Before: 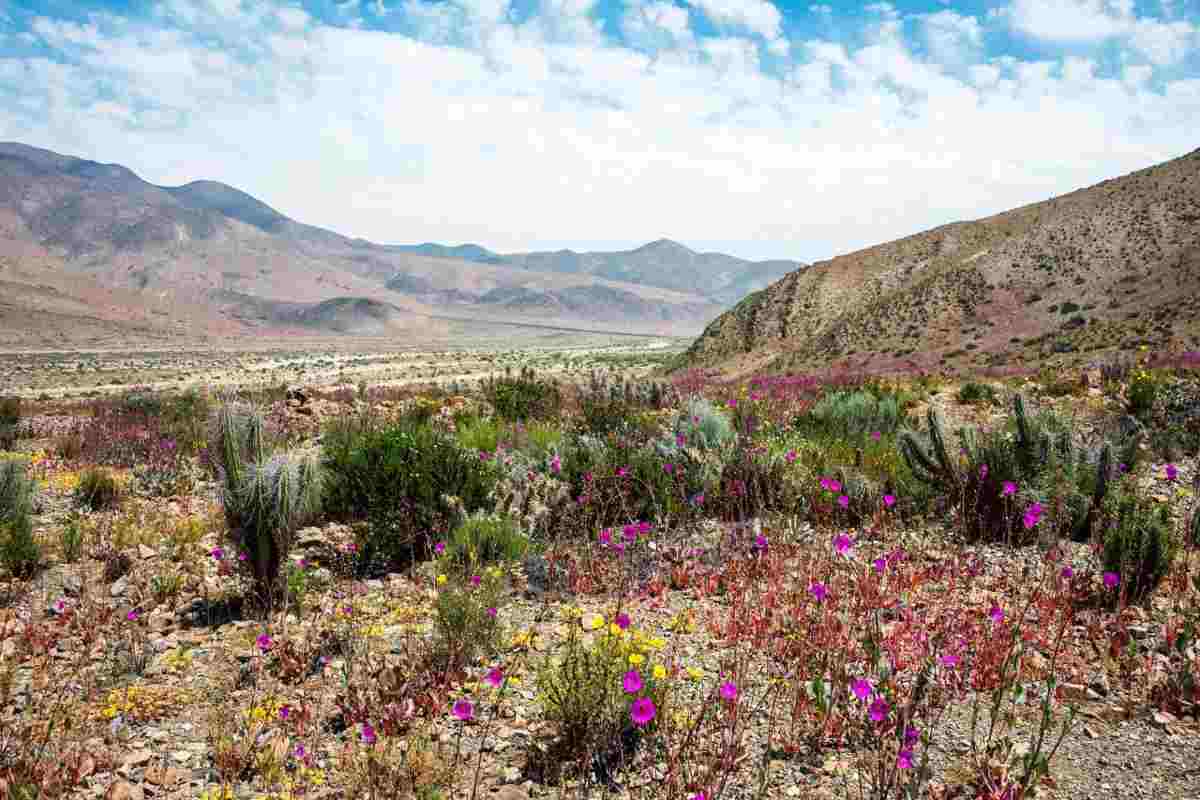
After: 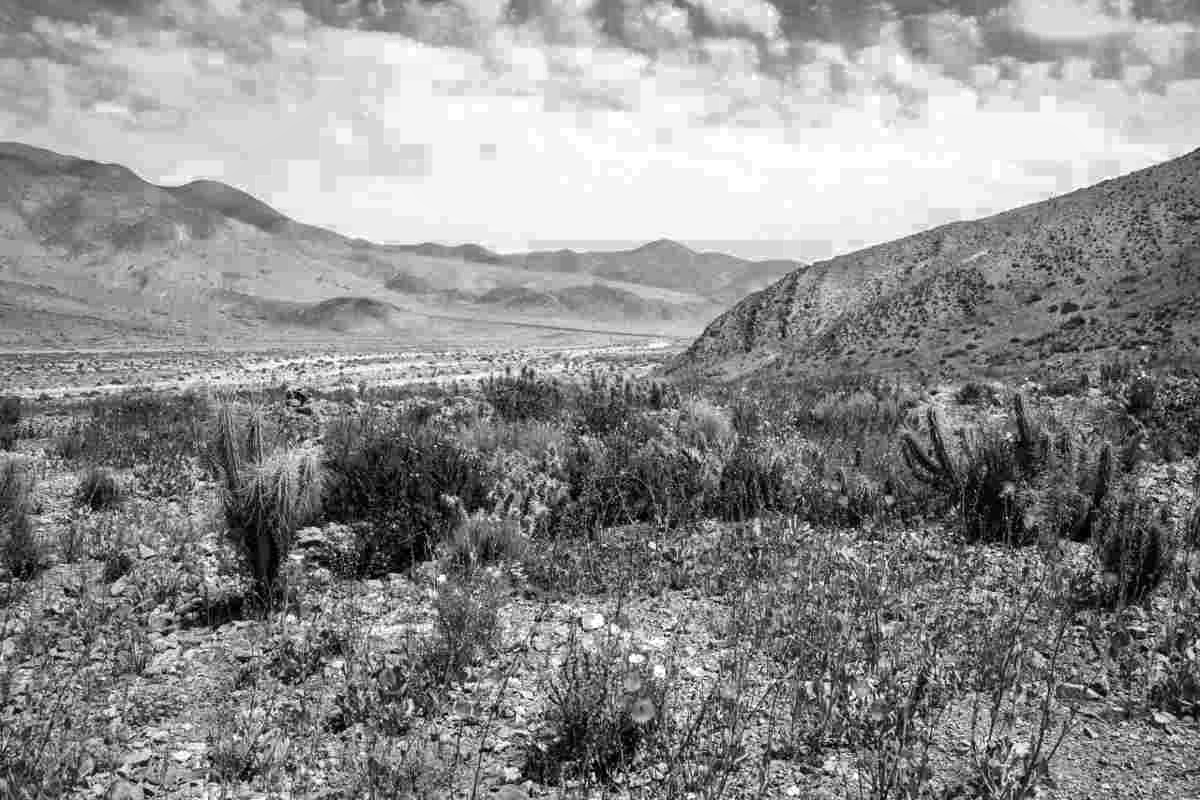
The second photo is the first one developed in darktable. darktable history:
exposure: compensate highlight preservation false
color zones: curves: ch0 [(0.002, 0.593) (0.143, 0.417) (0.285, 0.541) (0.455, 0.289) (0.608, 0.327) (0.727, 0.283) (0.869, 0.571) (1, 0.603)]; ch1 [(0, 0) (0.143, 0) (0.286, 0) (0.429, 0) (0.571, 0) (0.714, 0) (0.857, 0)]
local contrast: mode bilateral grid, contrast 10, coarseness 25, detail 115%, midtone range 0.2
